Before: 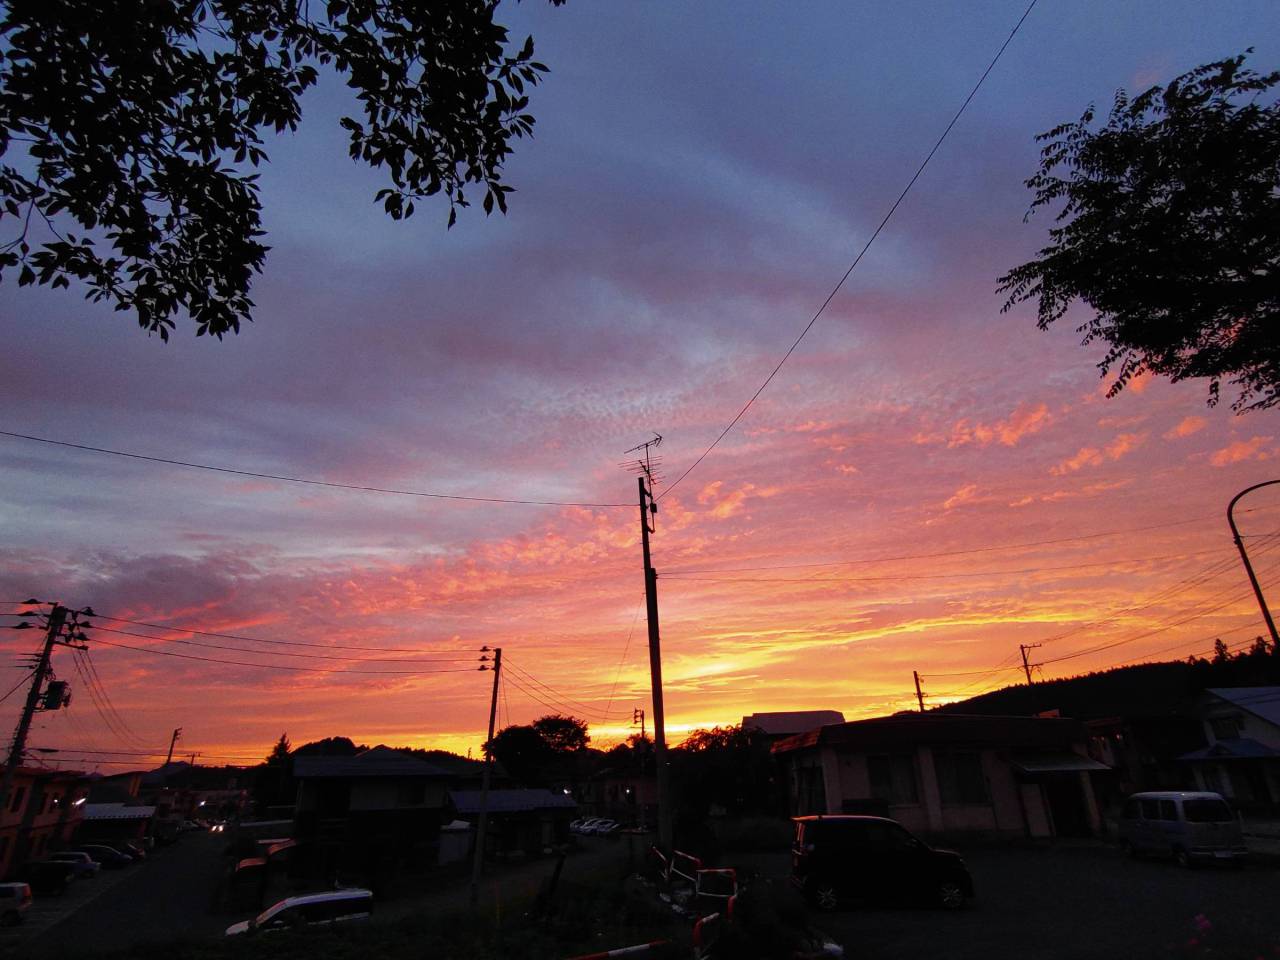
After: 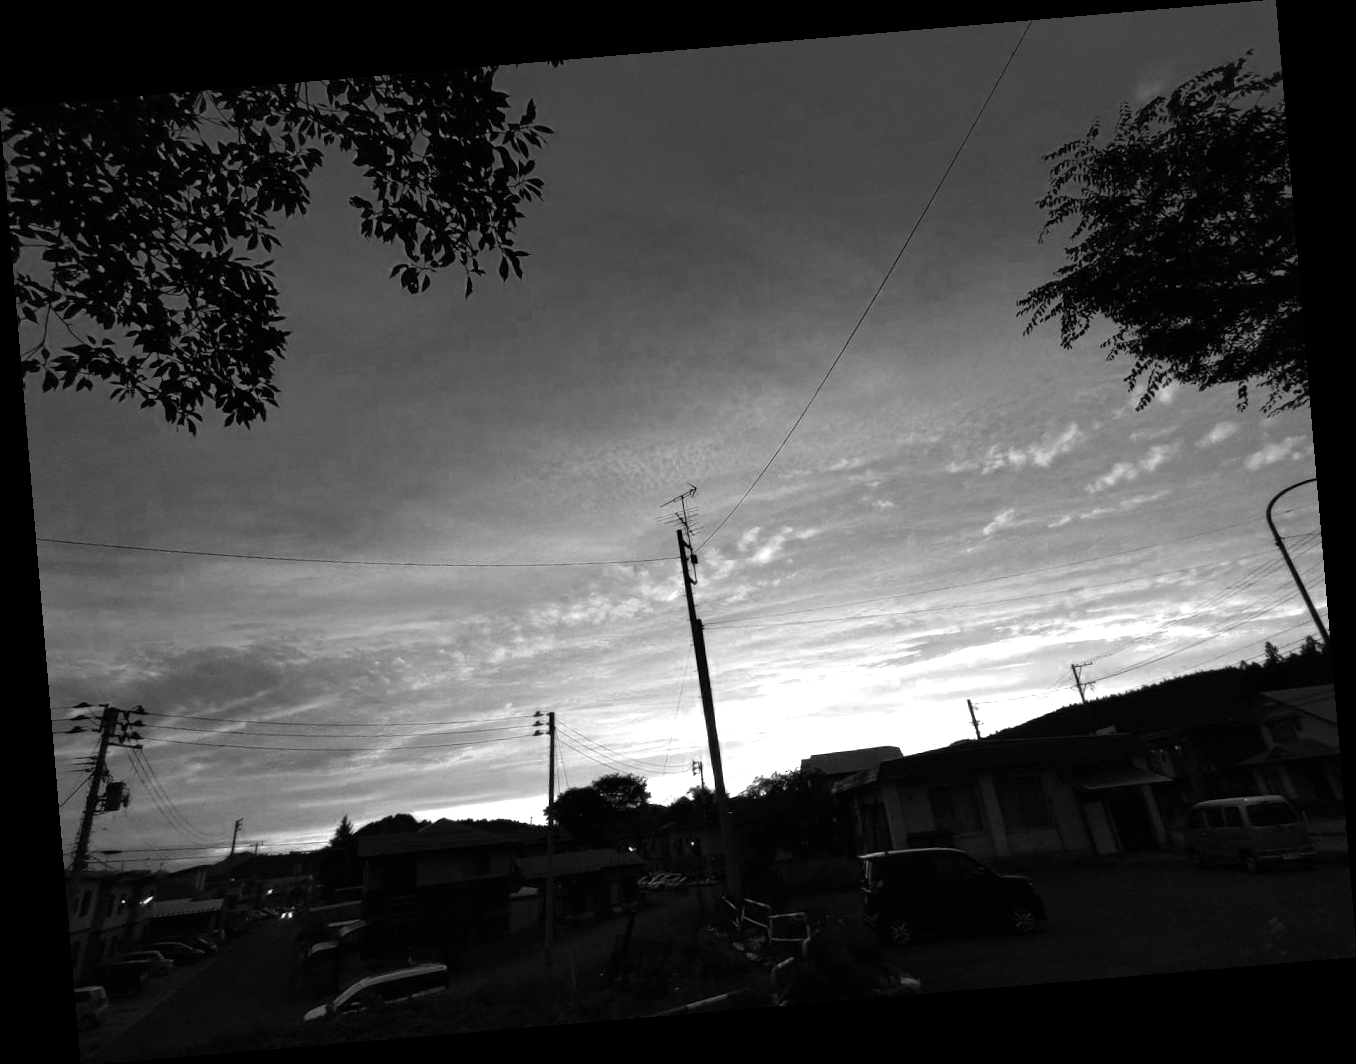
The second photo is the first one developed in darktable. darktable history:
color zones: curves: ch0 [(0, 0.554) (0.146, 0.662) (0.293, 0.86) (0.503, 0.774) (0.637, 0.106) (0.74, 0.072) (0.866, 0.488) (0.998, 0.569)]; ch1 [(0, 0) (0.143, 0) (0.286, 0) (0.429, 0) (0.571, 0) (0.714, 0) (0.857, 0)]
rotate and perspective: rotation -4.86°, automatic cropping off
